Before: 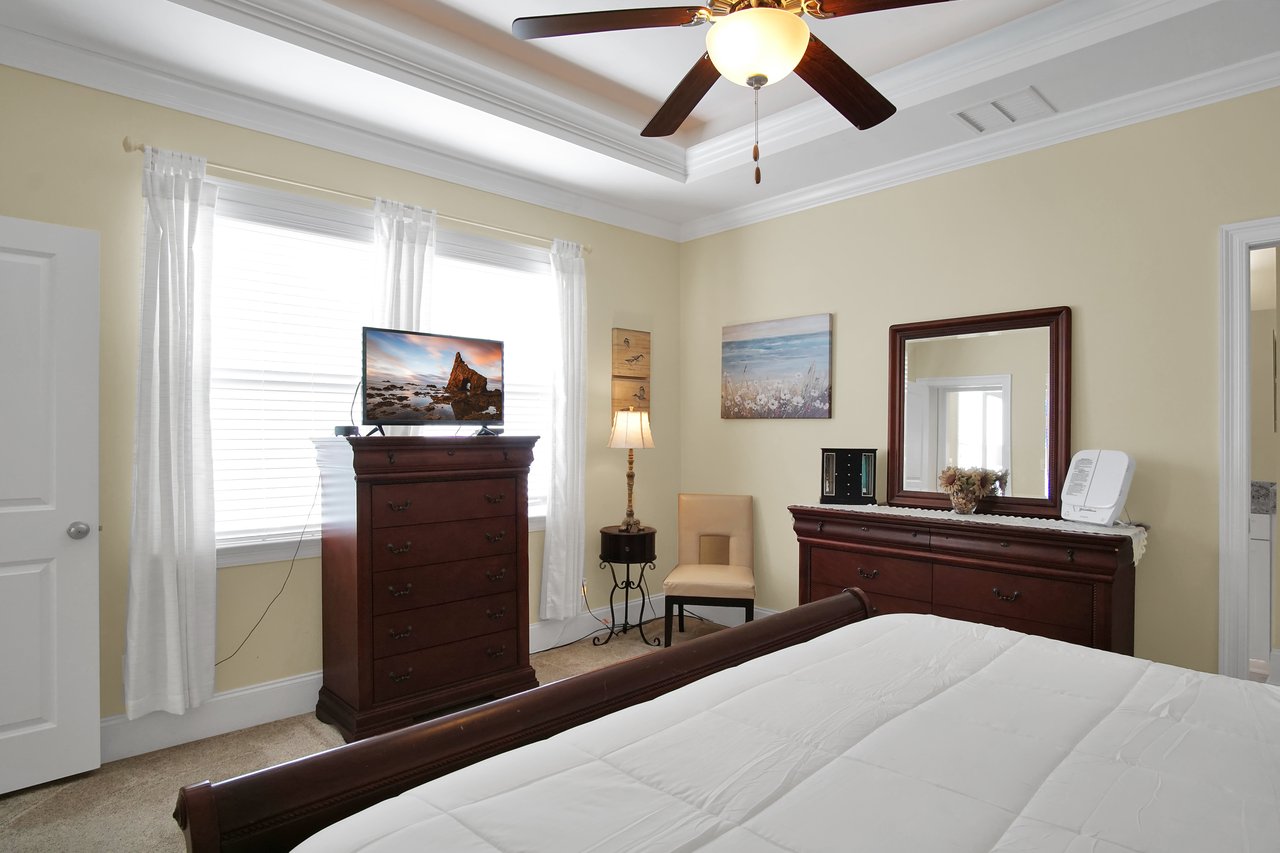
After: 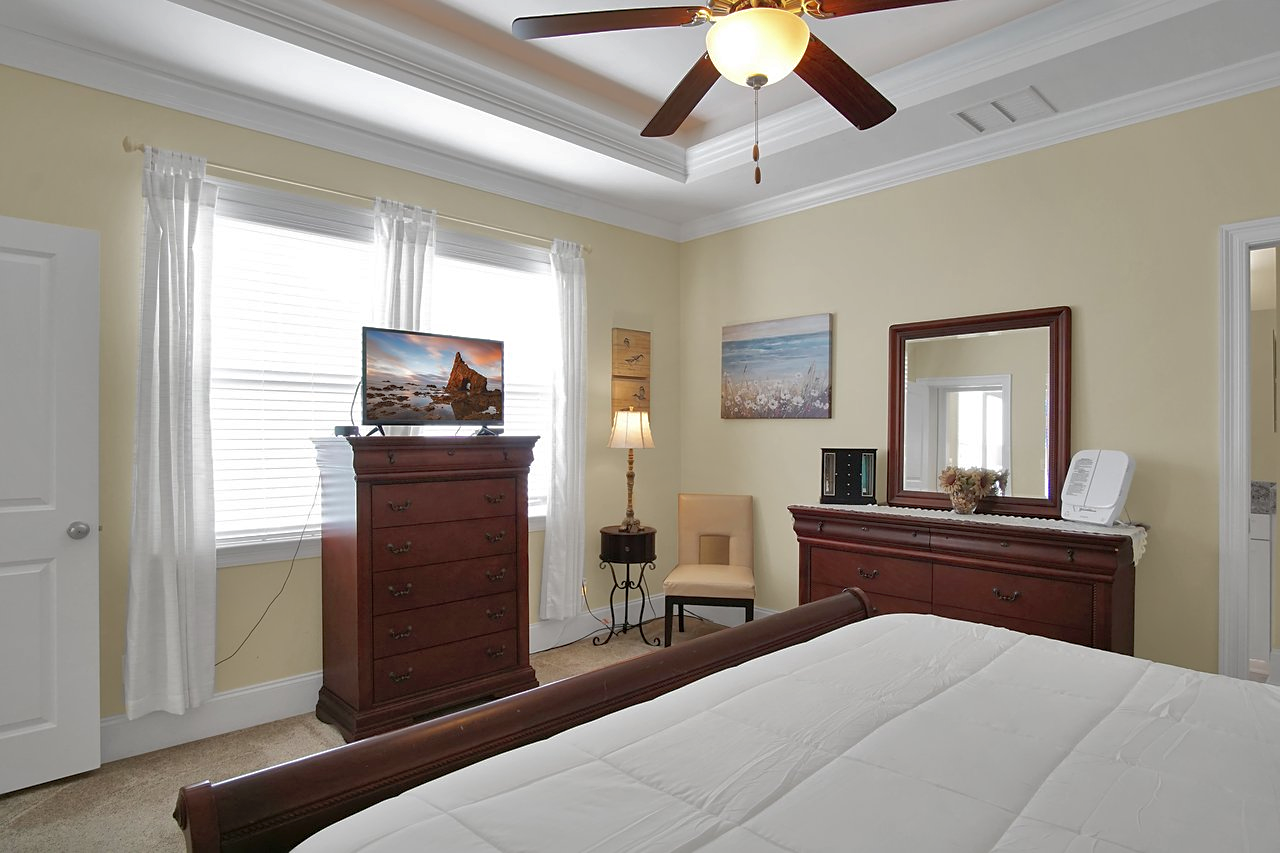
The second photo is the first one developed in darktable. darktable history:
shadows and highlights: on, module defaults
sharpen: amount 0.201
exposure: compensate exposure bias true, compensate highlight preservation false
